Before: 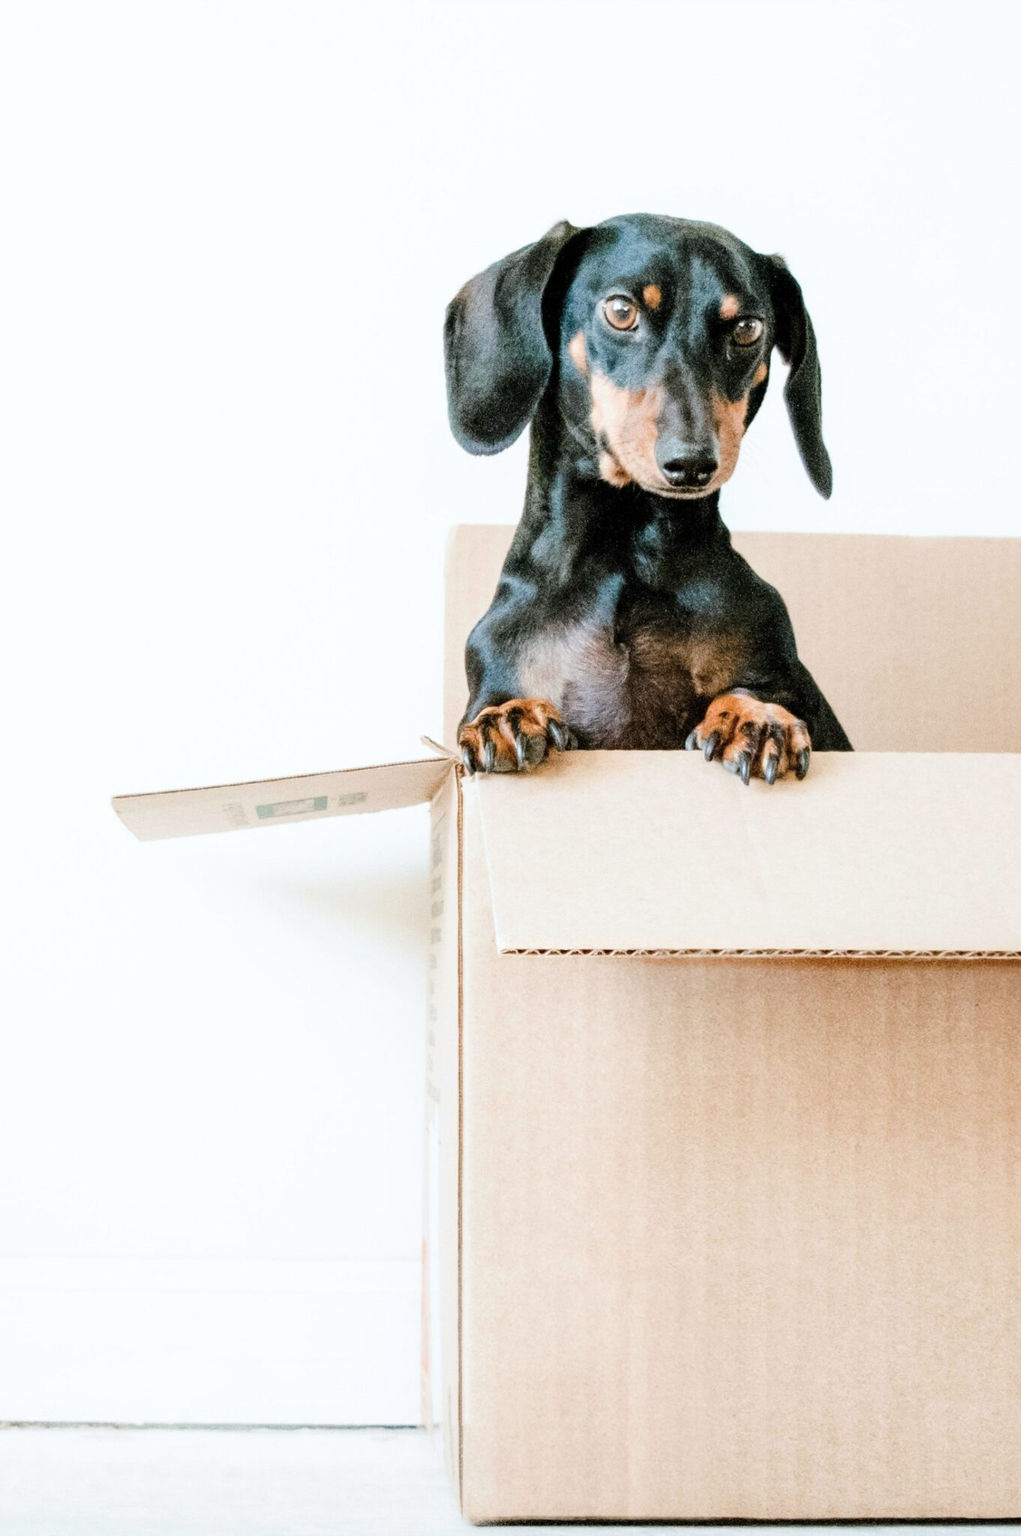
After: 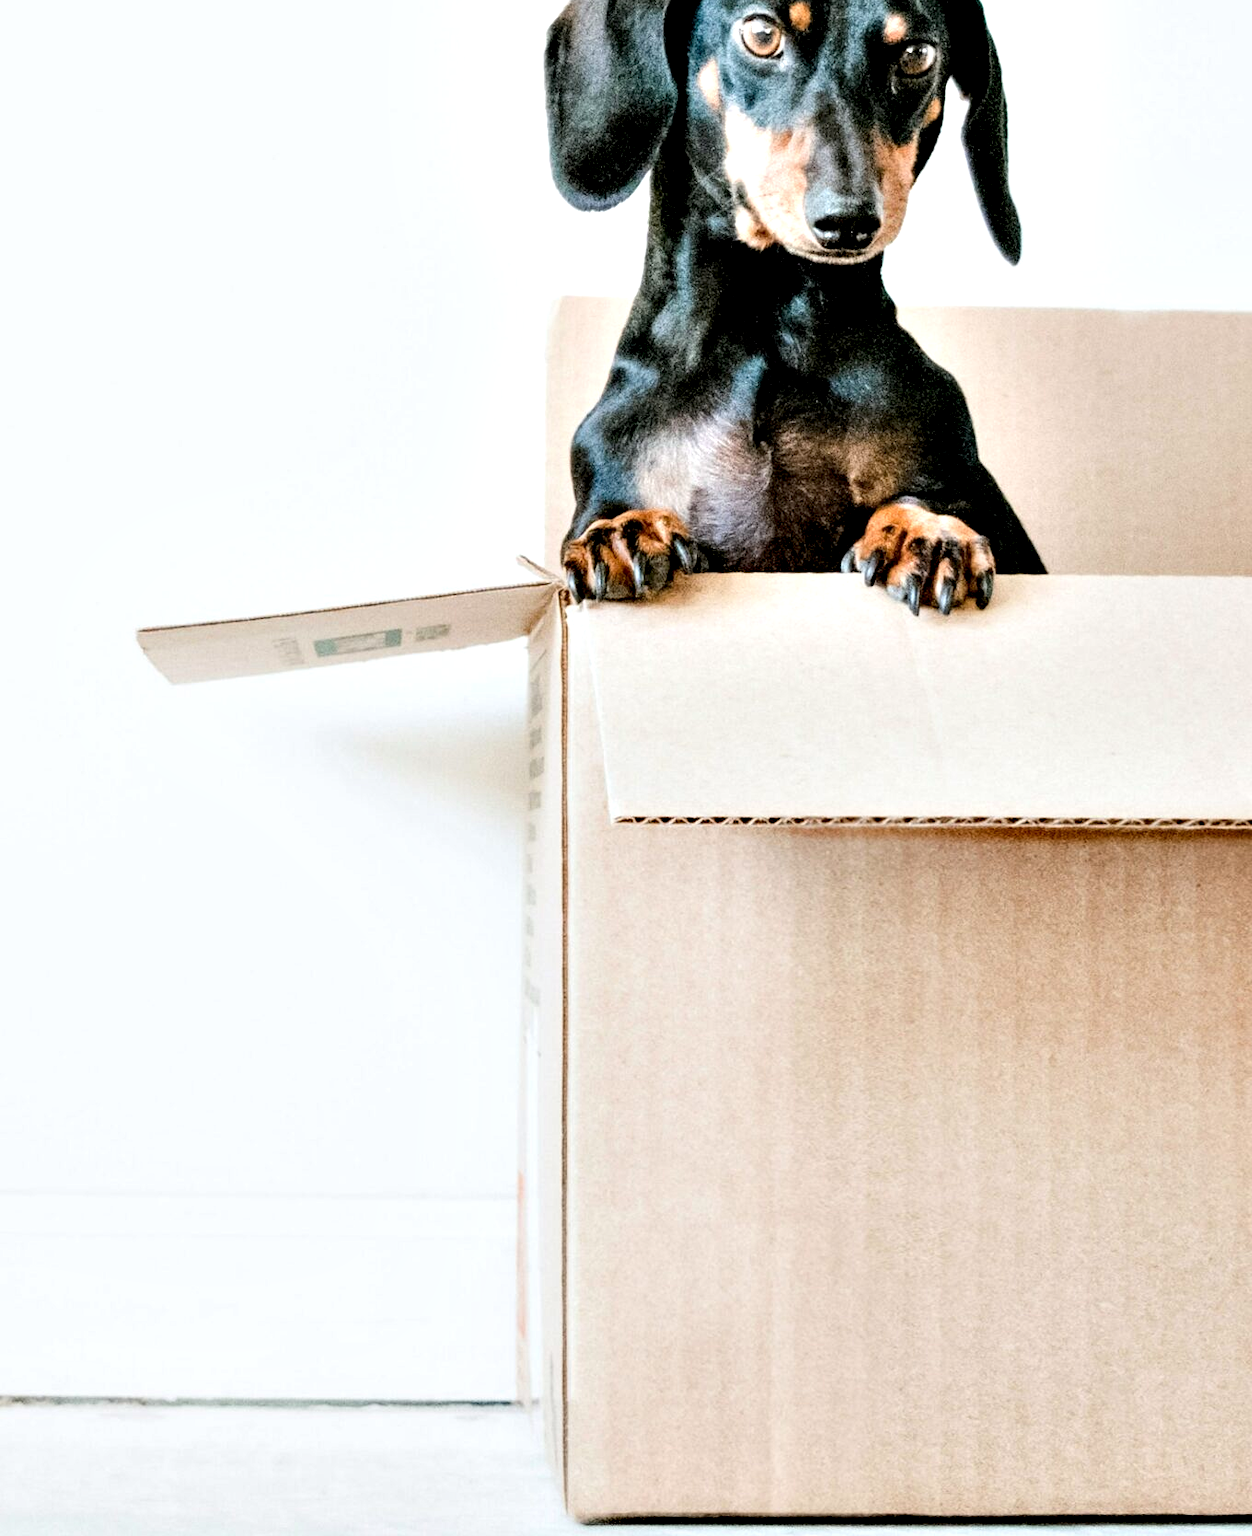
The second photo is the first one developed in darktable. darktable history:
crop and rotate: top 18.505%
contrast equalizer: y [[0.6 ×6], [0.55 ×6], [0 ×6], [0 ×6], [0 ×6]]
